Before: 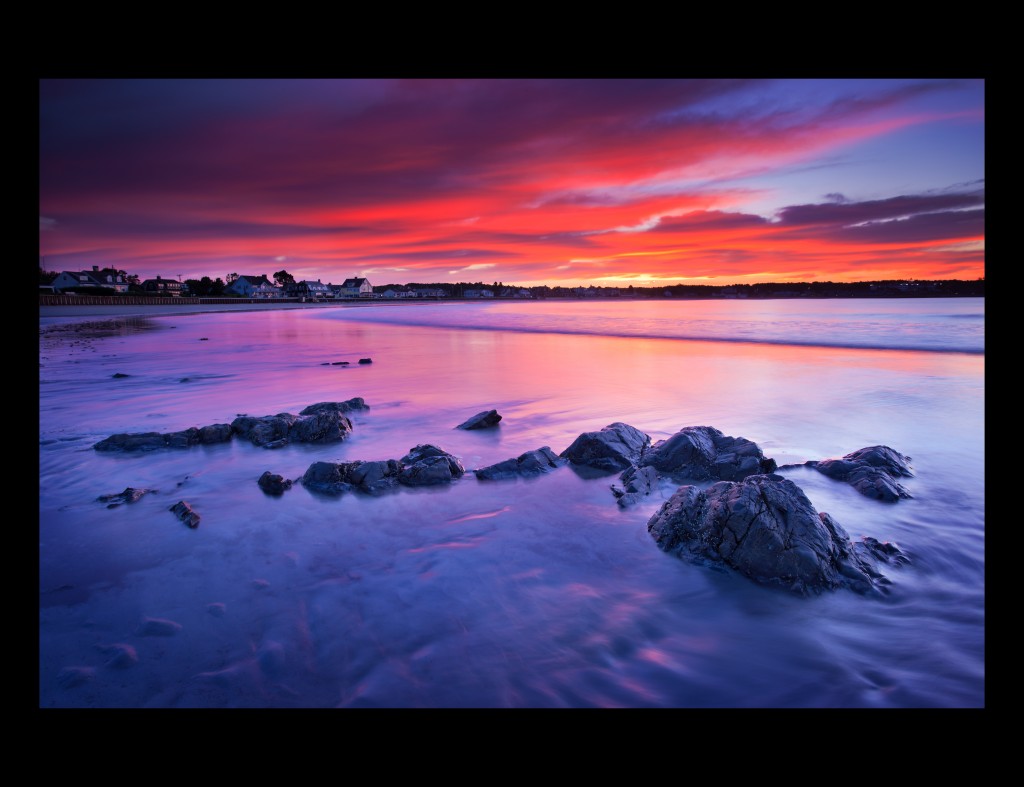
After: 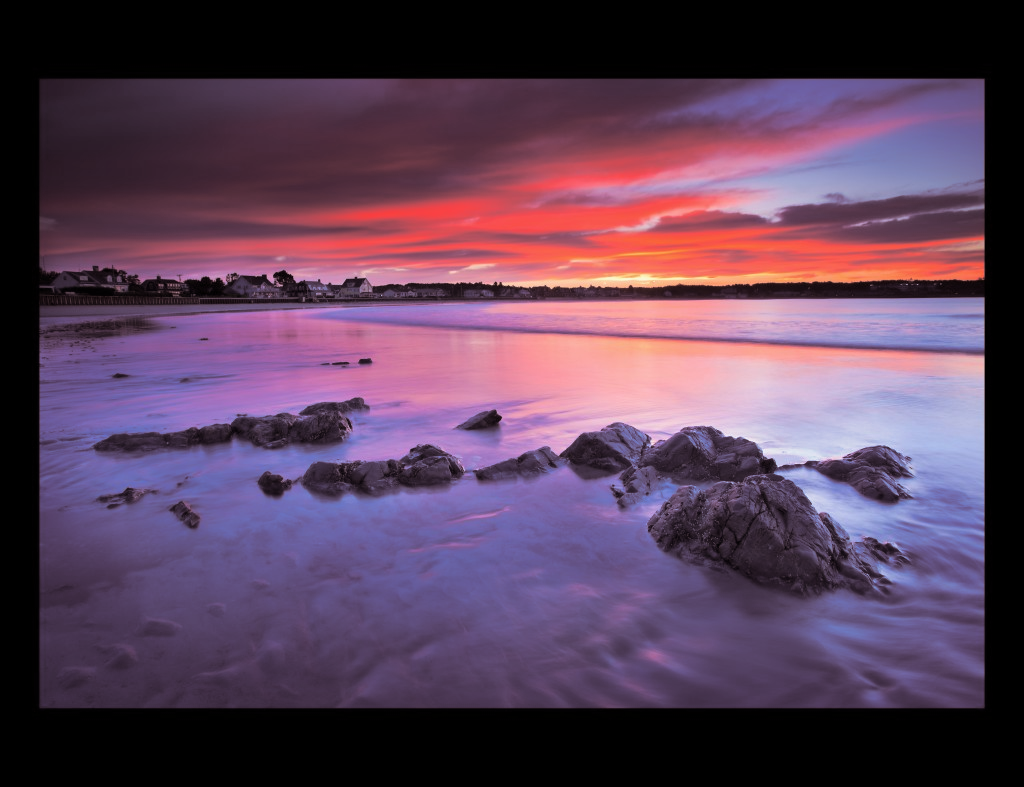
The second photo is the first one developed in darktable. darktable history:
contrast brightness saturation: saturation -0.05
split-toning: shadows › saturation 0.24, highlights › hue 54°, highlights › saturation 0.24
